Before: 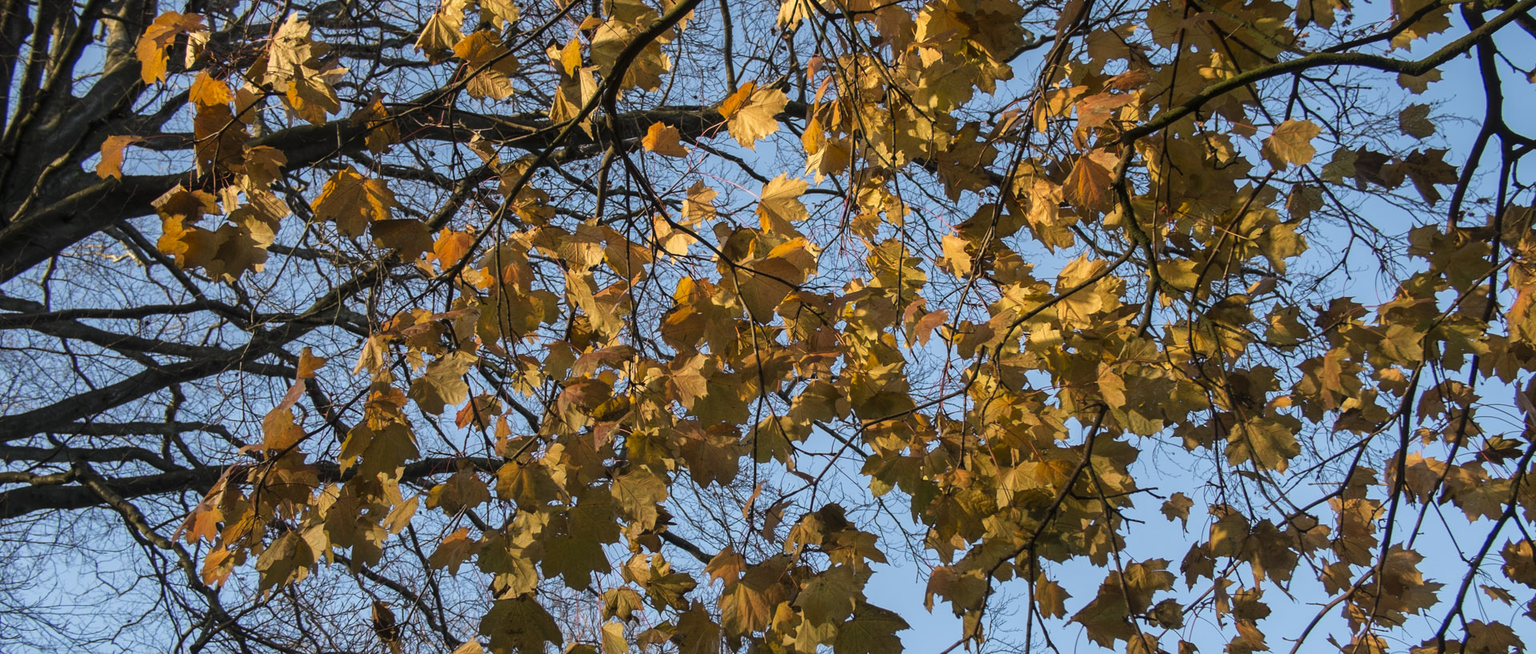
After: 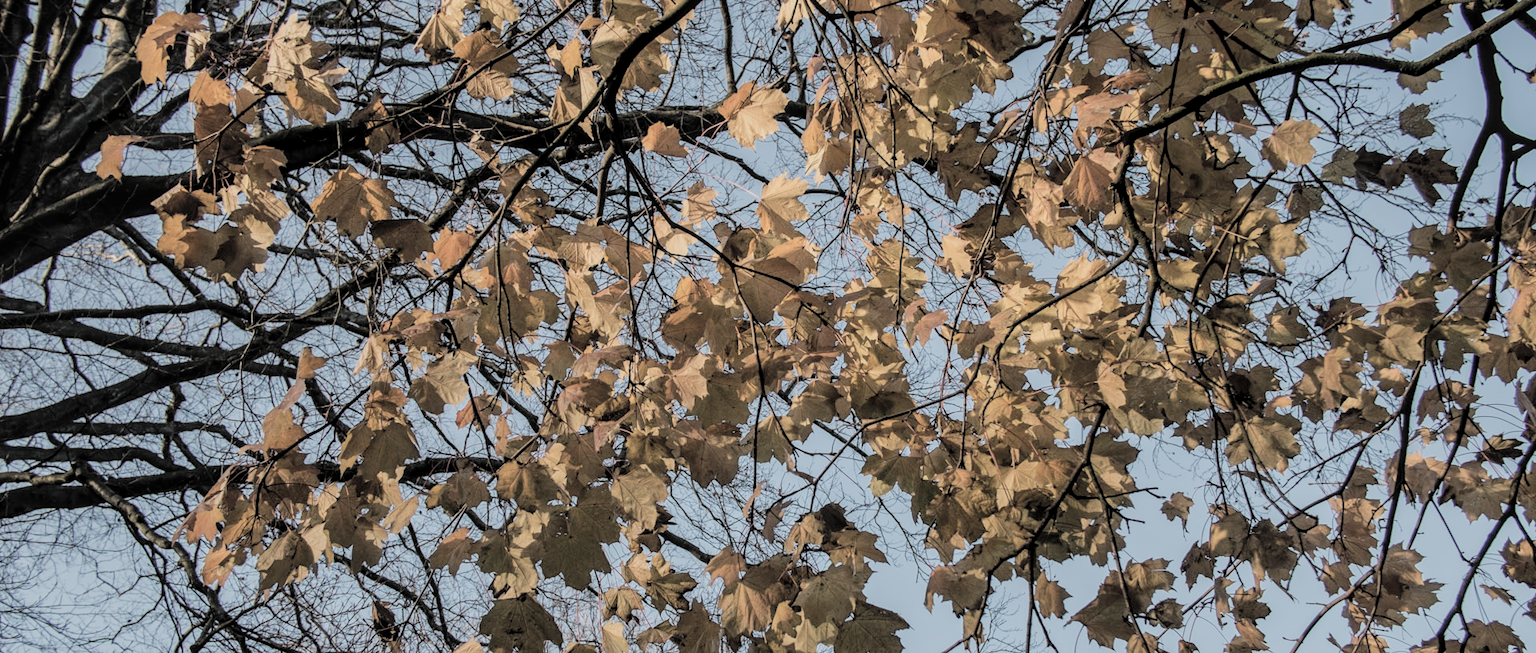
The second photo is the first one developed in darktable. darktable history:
contrast brightness saturation: brightness 0.186, saturation -0.496
filmic rgb: black relative exposure -7.13 EV, white relative exposure 5.35 EV, hardness 3.03
local contrast: on, module defaults
